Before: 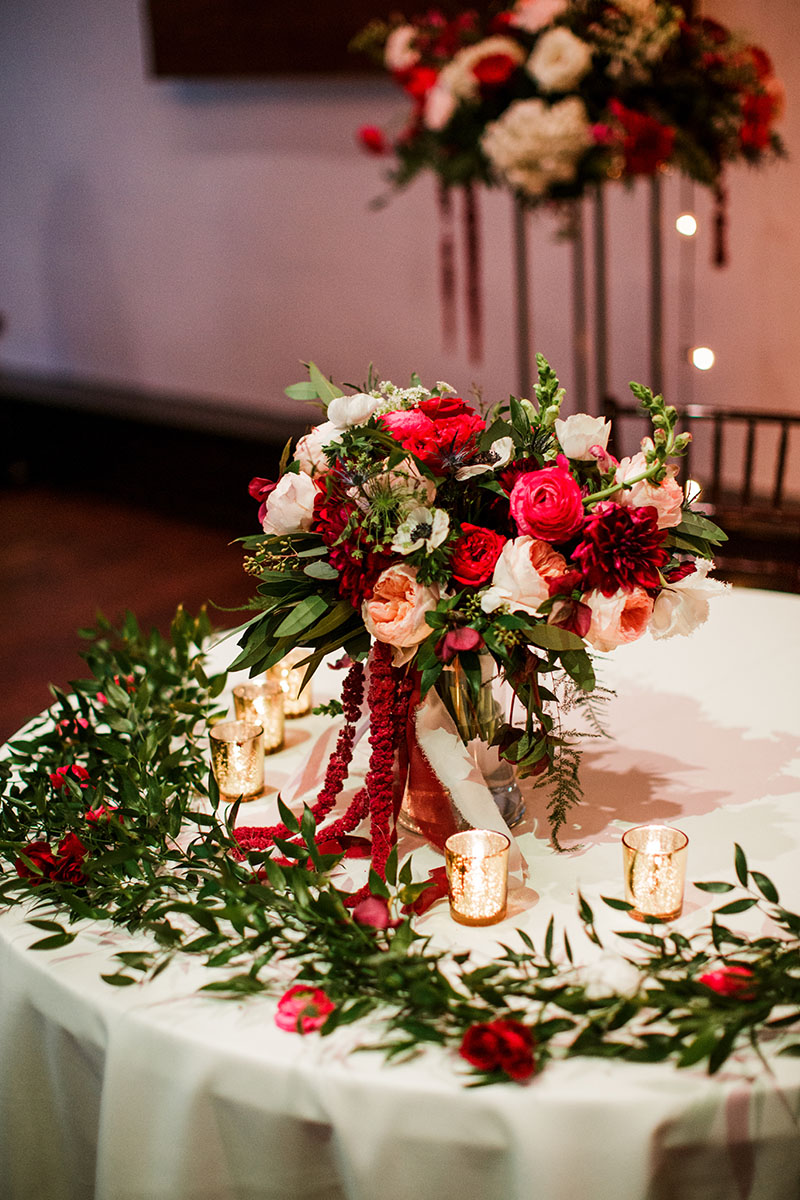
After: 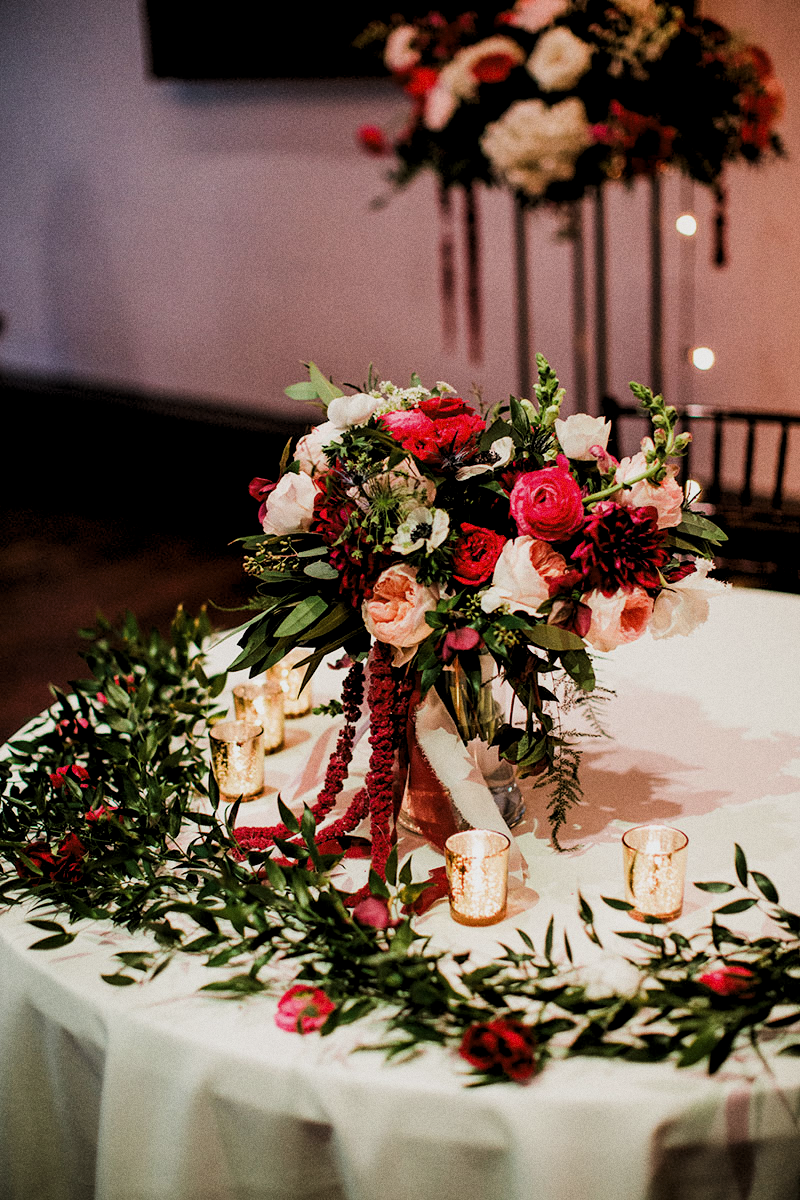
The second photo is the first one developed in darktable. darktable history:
grain: coarseness 0.09 ISO
filmic rgb: black relative exposure -7.65 EV, white relative exposure 4.56 EV, hardness 3.61
levels: levels [0.052, 0.496, 0.908]
